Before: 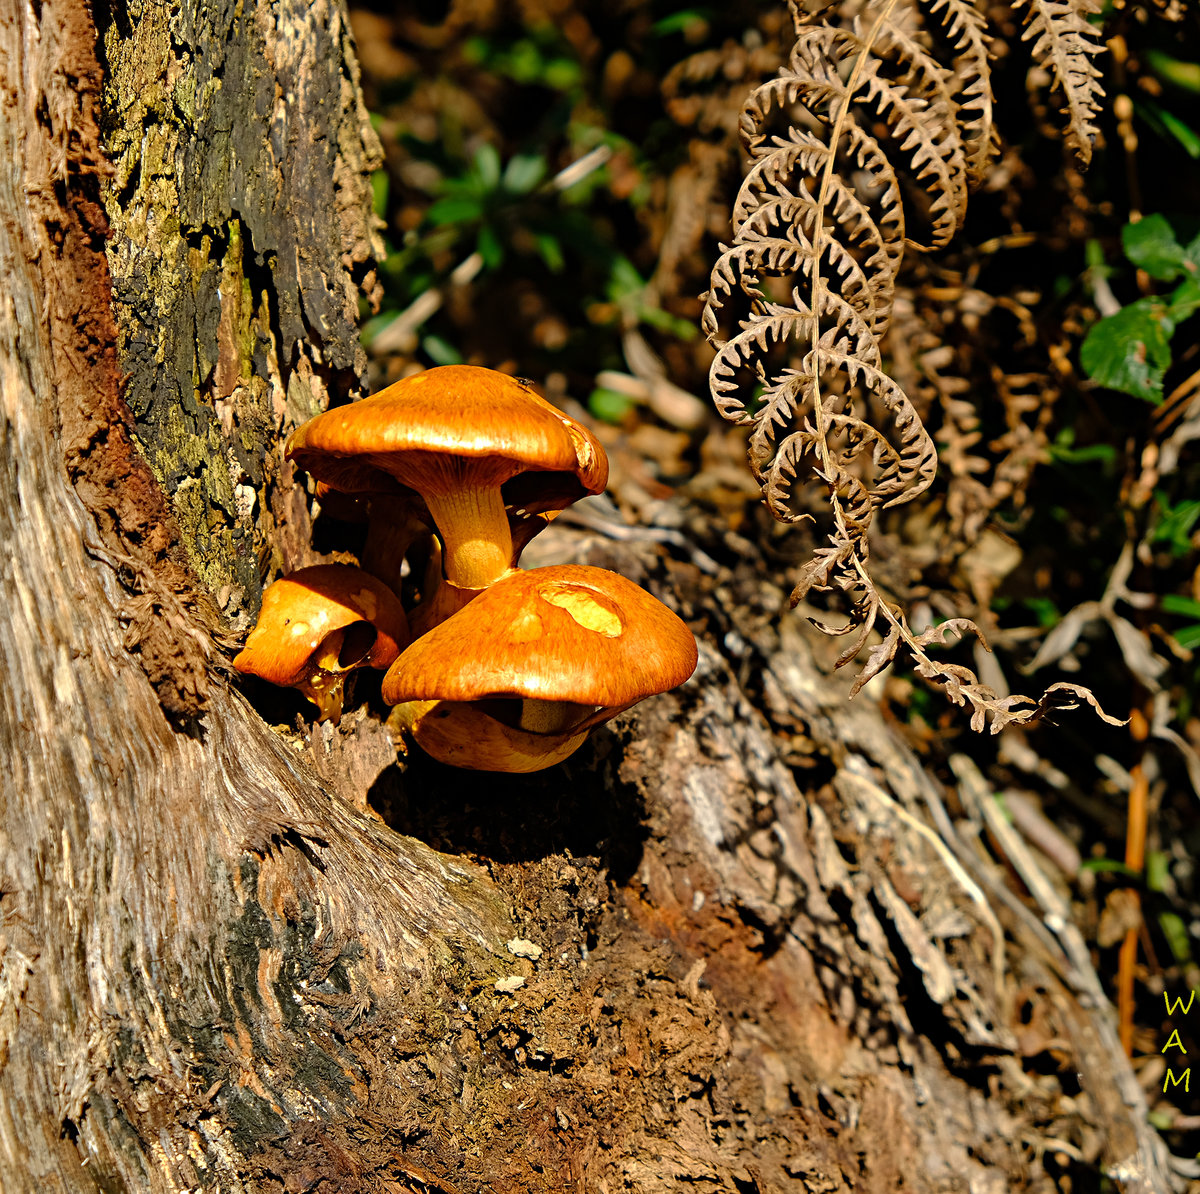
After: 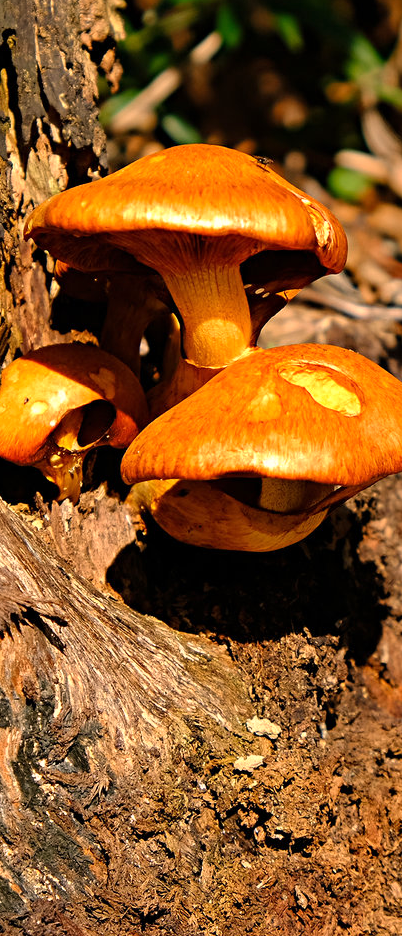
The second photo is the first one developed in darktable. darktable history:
white balance: red 1.127, blue 0.943
crop and rotate: left 21.77%, top 18.528%, right 44.676%, bottom 2.997%
